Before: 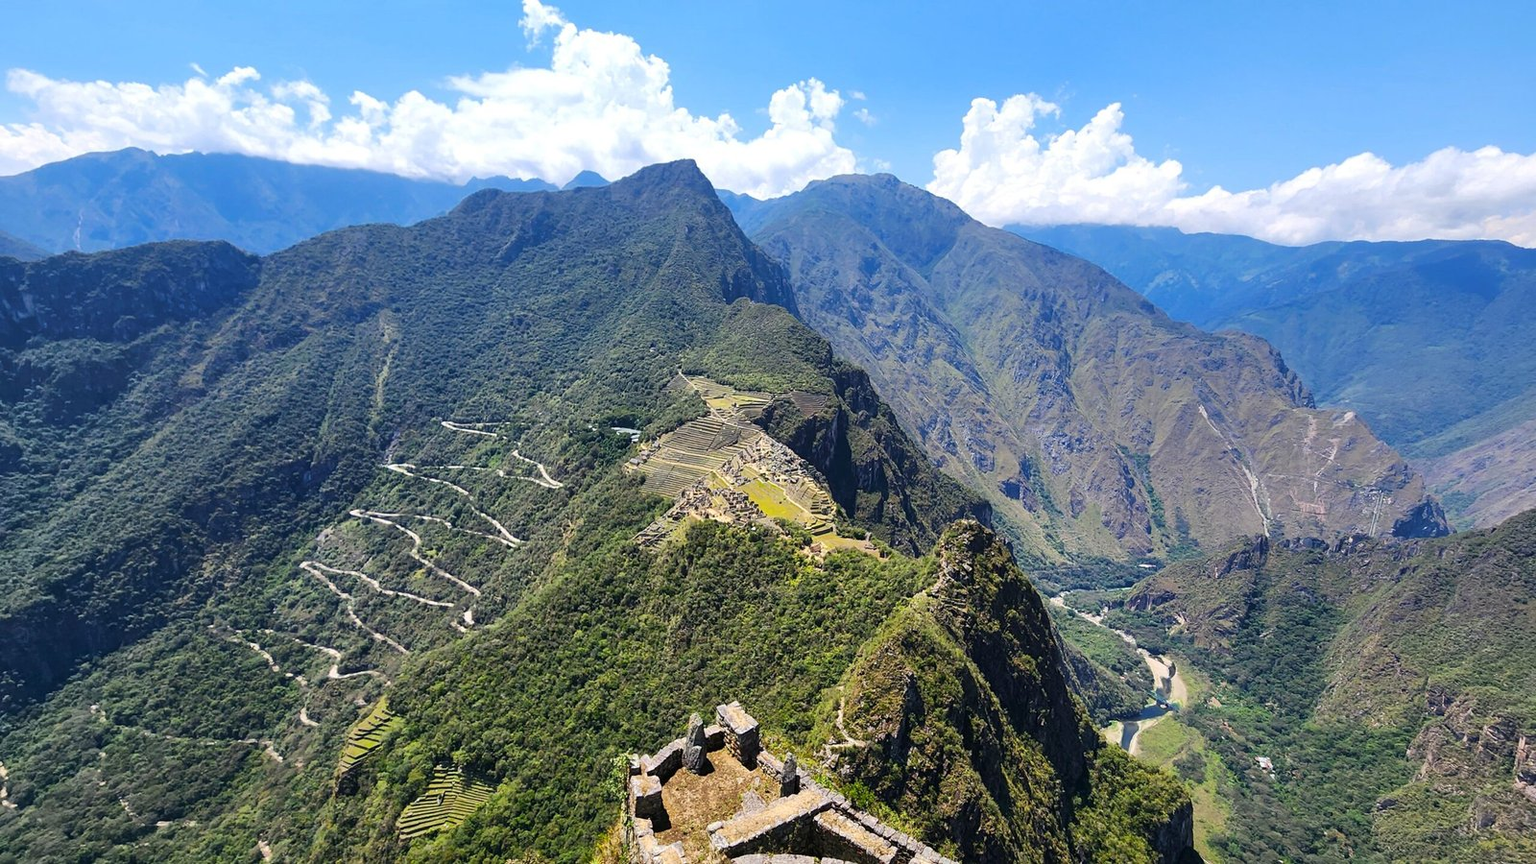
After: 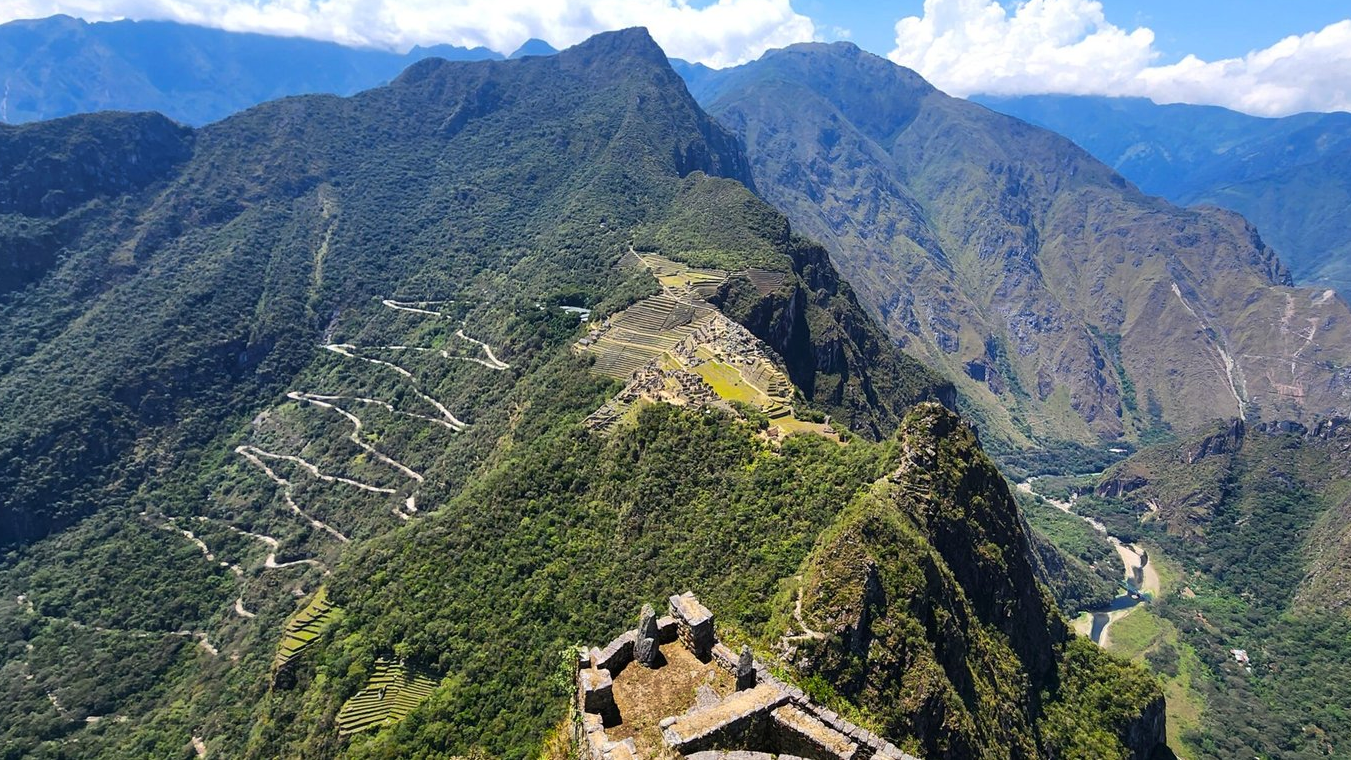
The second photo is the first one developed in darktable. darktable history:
base curve: curves: ch0 [(0, 0) (0.303, 0.277) (1, 1)], preserve colors none
crop and rotate: left 4.853%, top 15.505%, right 10.707%
